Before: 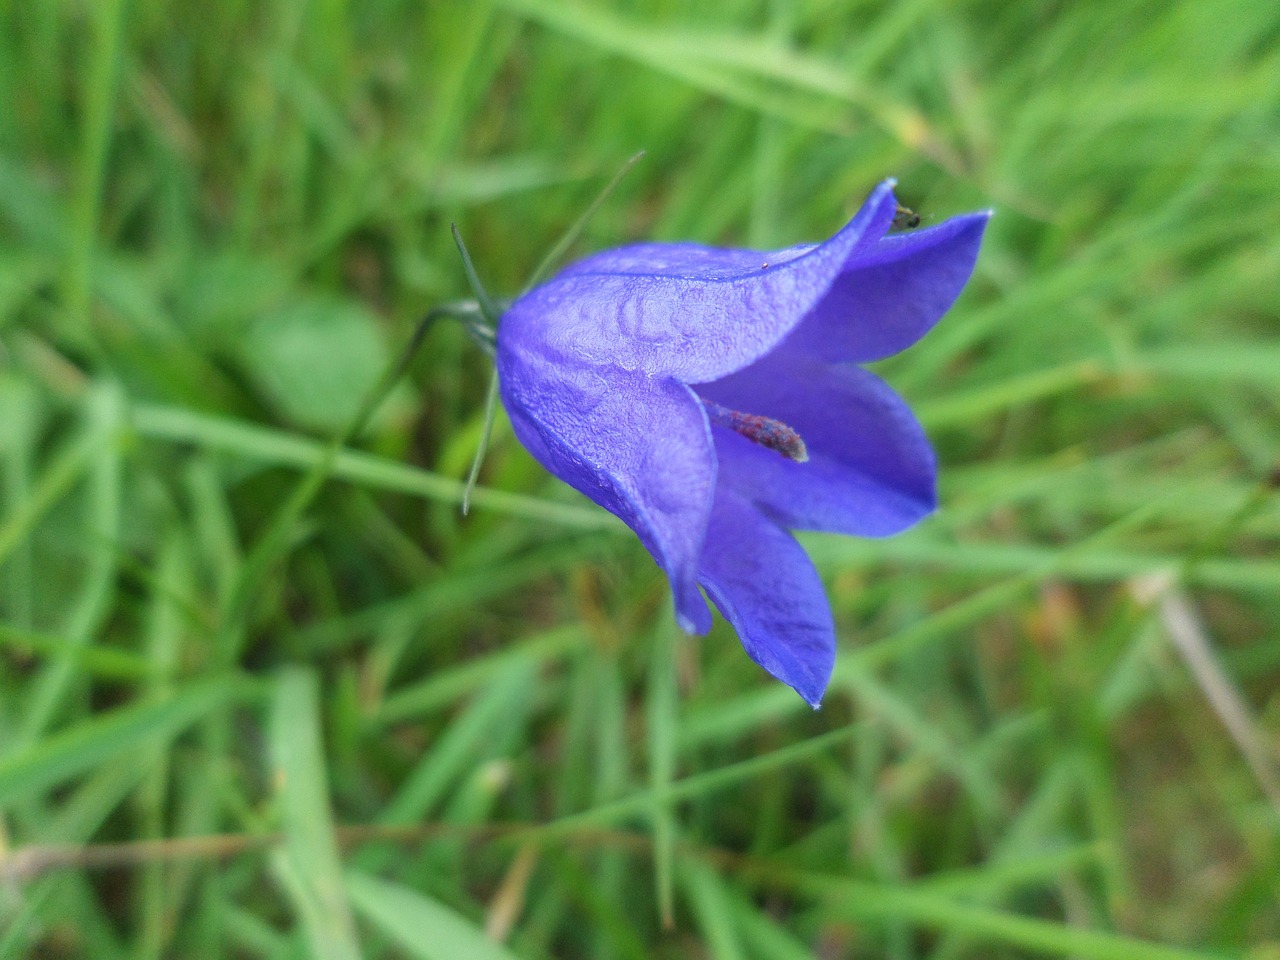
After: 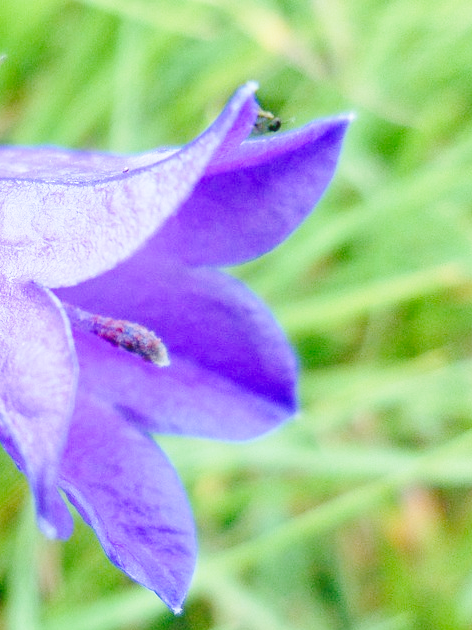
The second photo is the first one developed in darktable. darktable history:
tone curve: curves: ch0 [(0, 0) (0.003, 0.015) (0.011, 0.019) (0.025, 0.026) (0.044, 0.041) (0.069, 0.057) (0.1, 0.085) (0.136, 0.116) (0.177, 0.158) (0.224, 0.215) (0.277, 0.286) (0.335, 0.367) (0.399, 0.452) (0.468, 0.534) (0.543, 0.612) (0.623, 0.698) (0.709, 0.775) (0.801, 0.858) (0.898, 0.928) (1, 1)], preserve colors none
crop and rotate: left 49.936%, top 10.094%, right 13.136%, bottom 24.256%
base curve: curves: ch0 [(0, 0) (0.028, 0.03) (0.121, 0.232) (0.46, 0.748) (0.859, 0.968) (1, 1)], preserve colors none
color calibration: illuminant as shot in camera, x 0.358, y 0.373, temperature 4628.91 K
